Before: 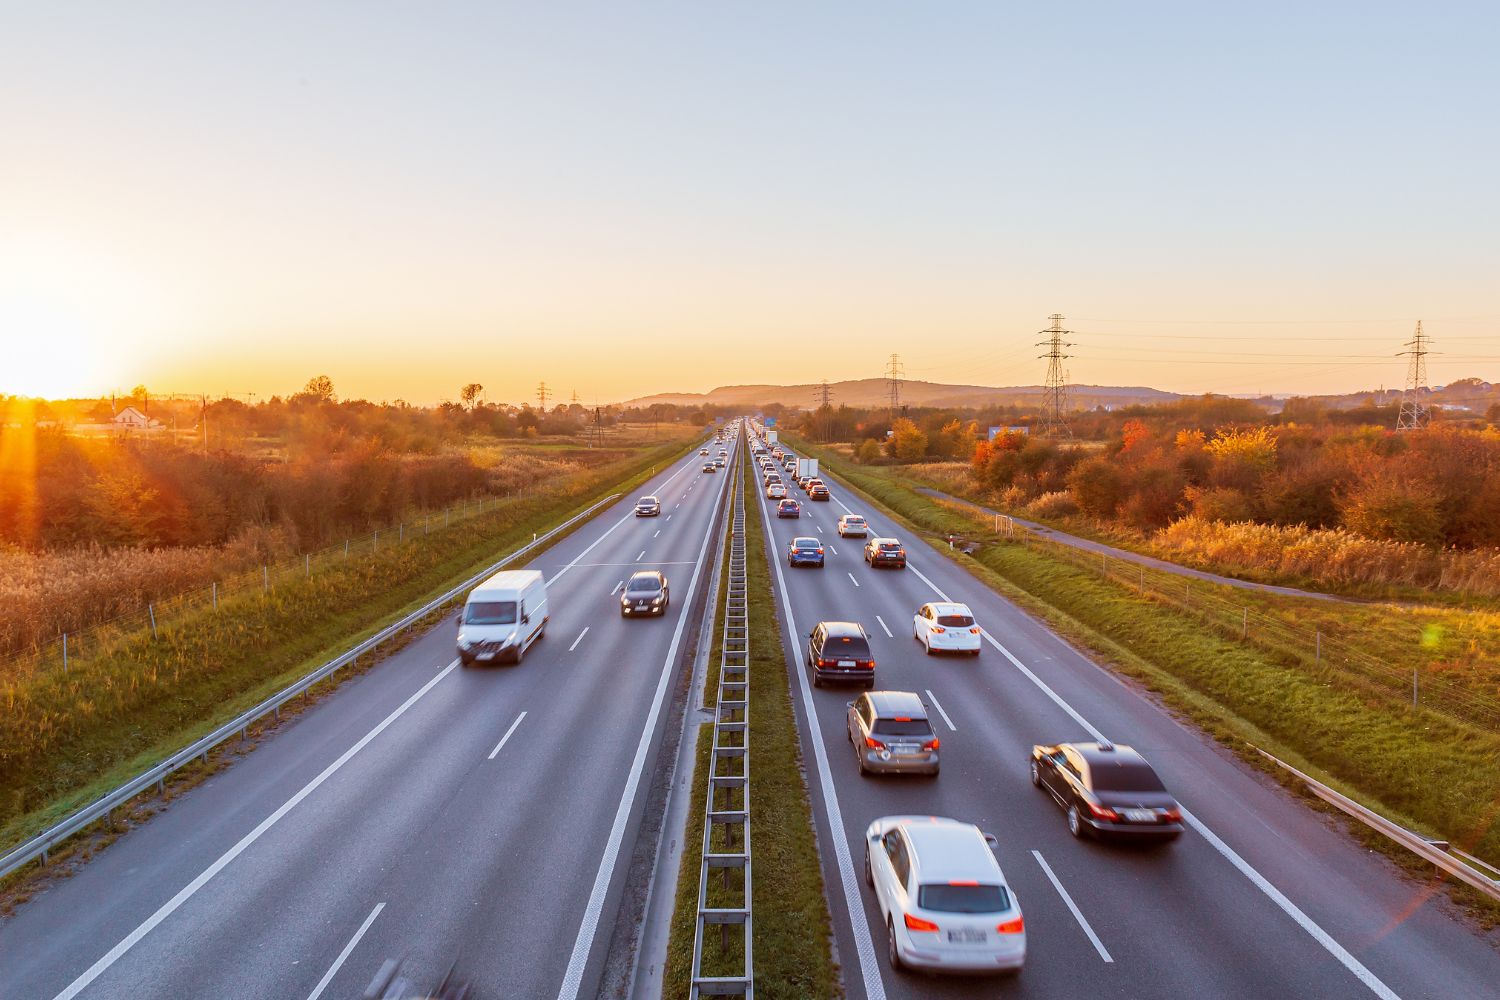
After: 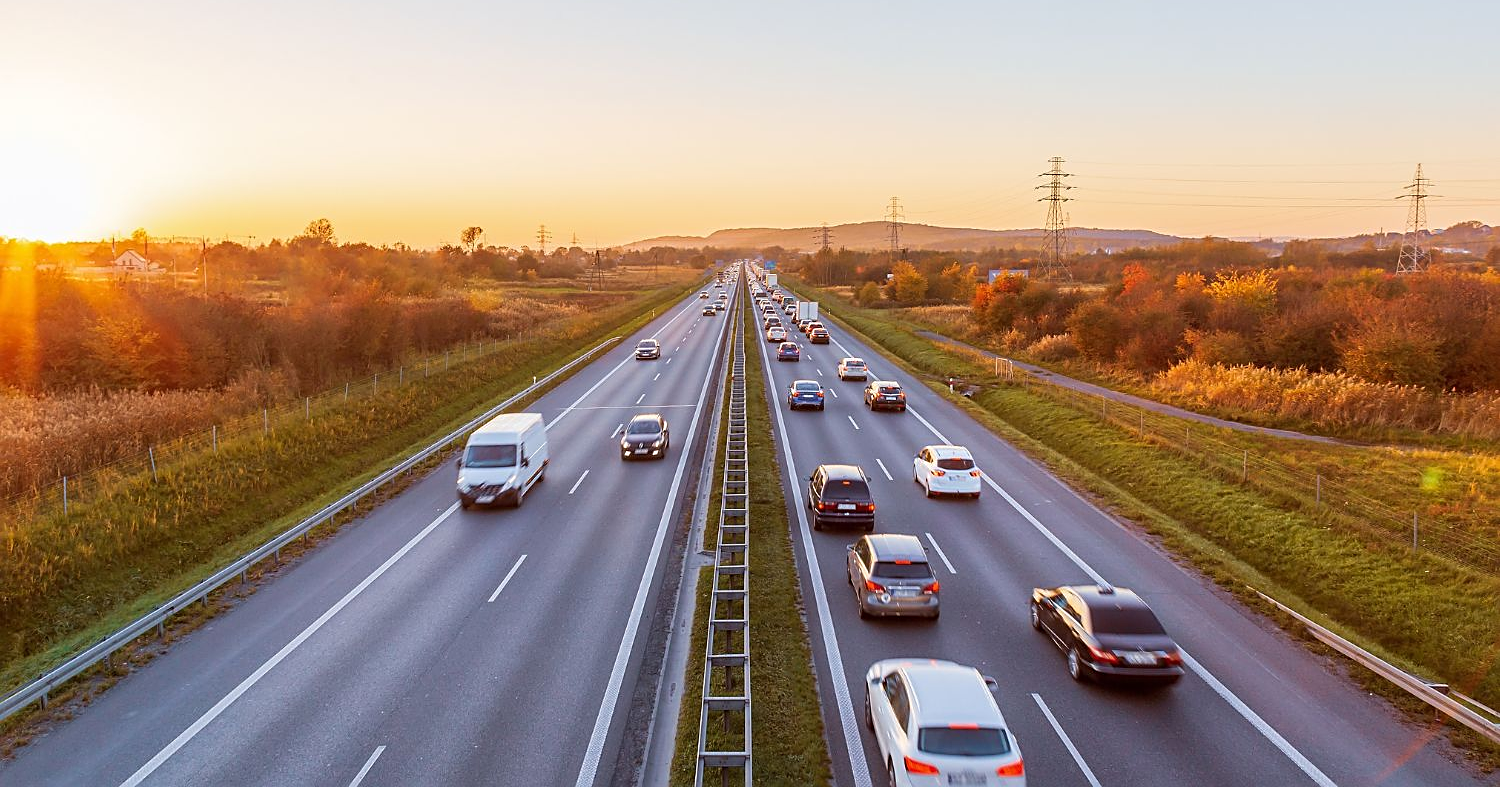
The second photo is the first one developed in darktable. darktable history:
crop and rotate: top 15.774%, bottom 5.506%
exposure: compensate highlight preservation false
sharpen: on, module defaults
